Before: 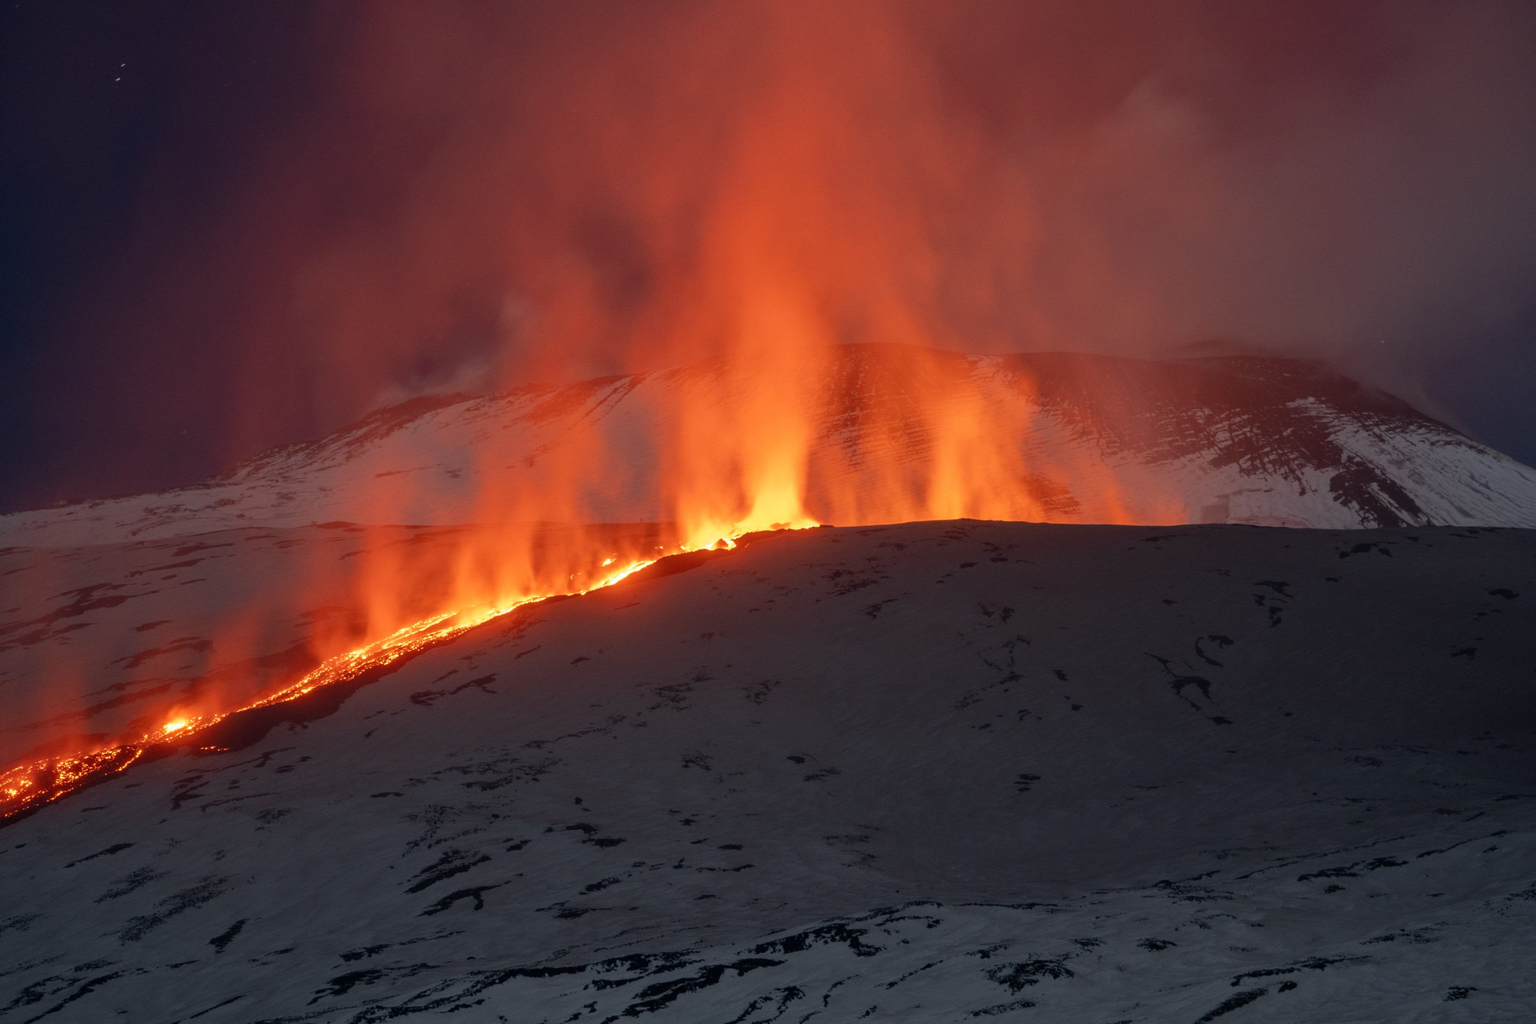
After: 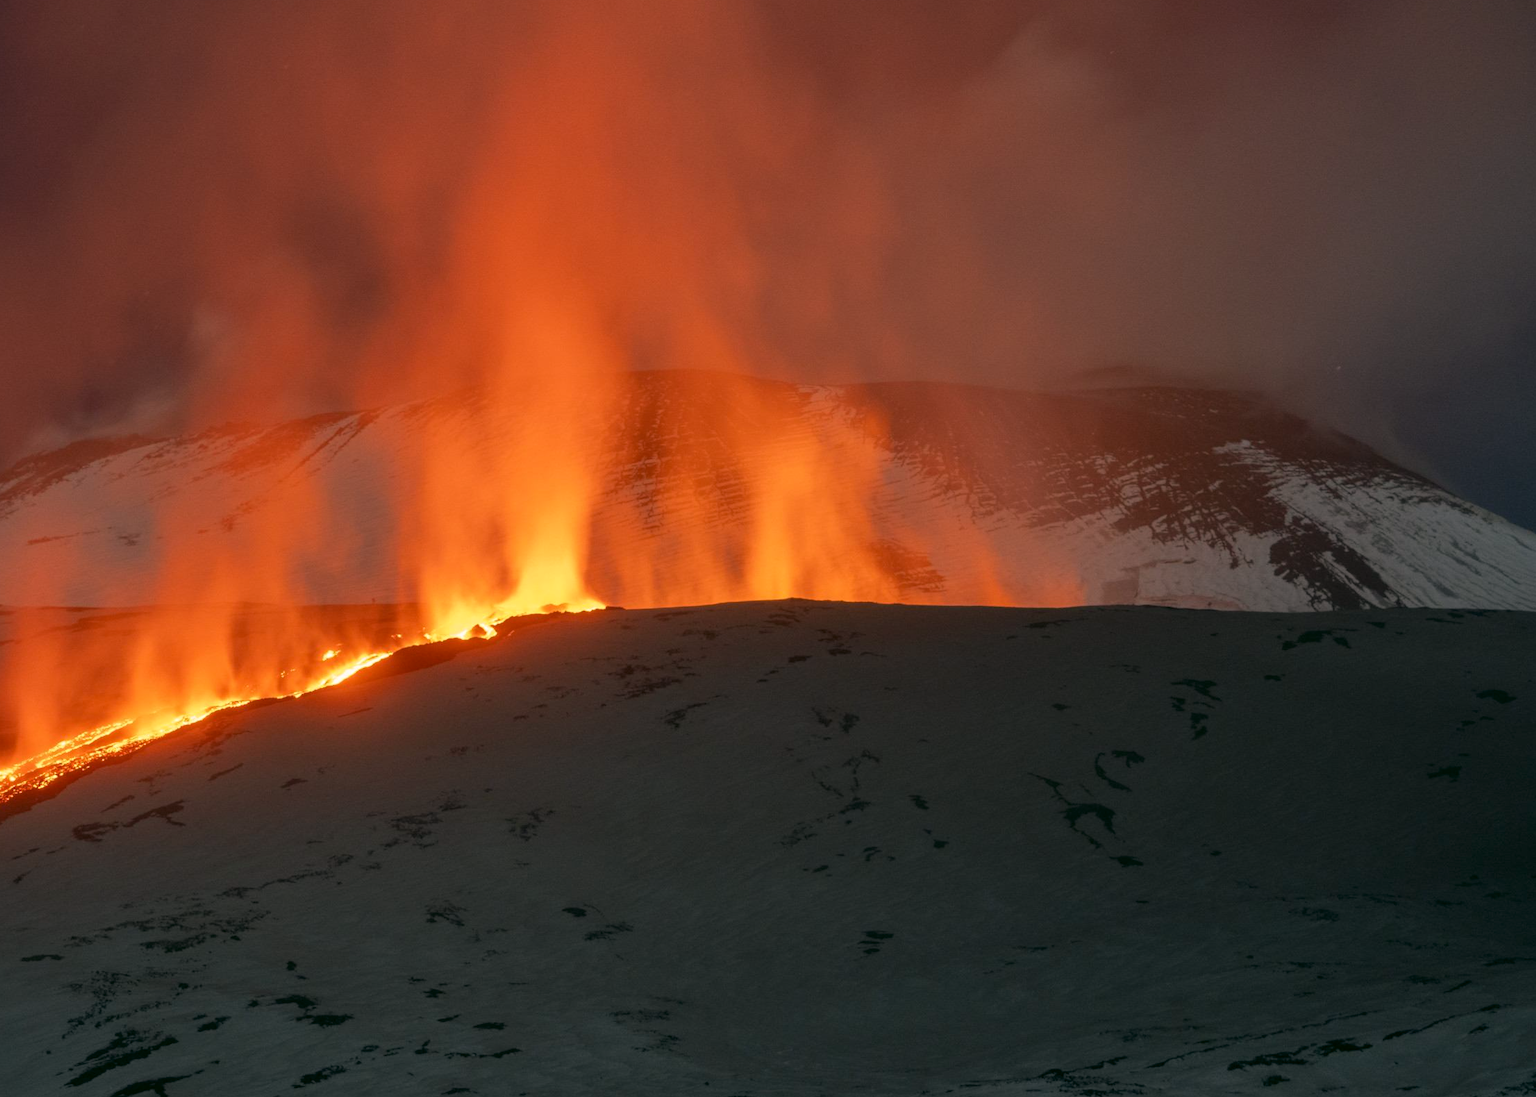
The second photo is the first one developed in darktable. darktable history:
color correction: highlights a* 4.02, highlights b* 4.98, shadows a* -7.55, shadows b* 4.98
crop: left 23.095%, top 5.827%, bottom 11.854%
